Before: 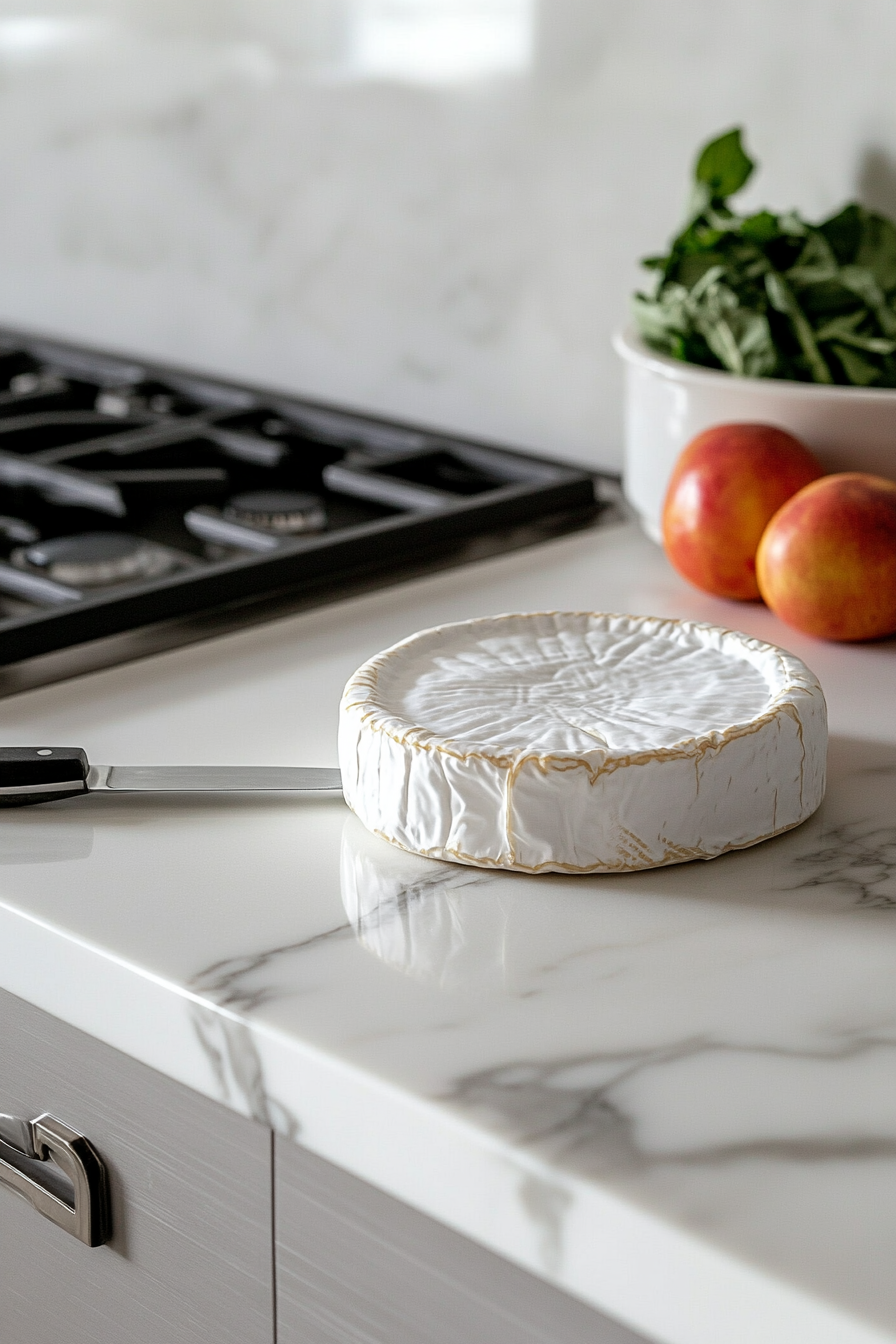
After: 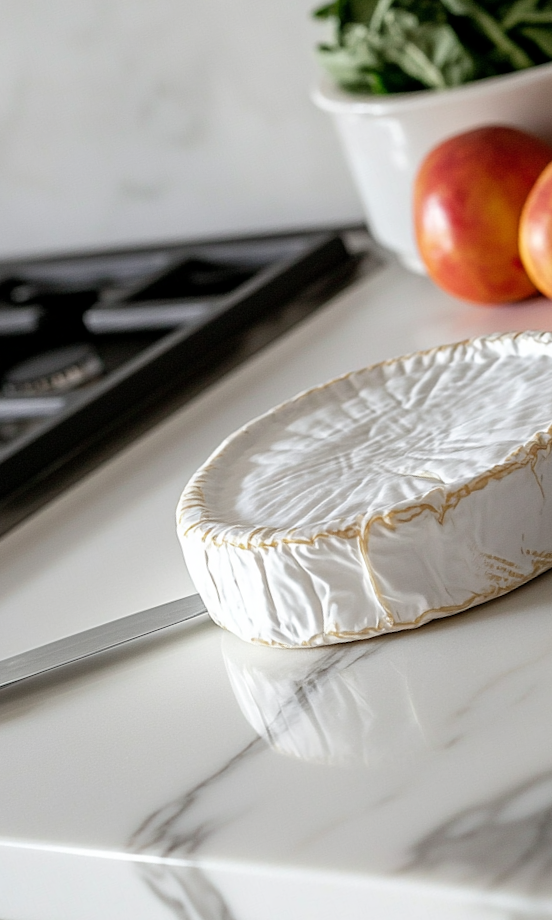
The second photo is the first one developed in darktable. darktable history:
crop and rotate: angle 19.55°, left 6.824%, right 4.05%, bottom 1.057%
